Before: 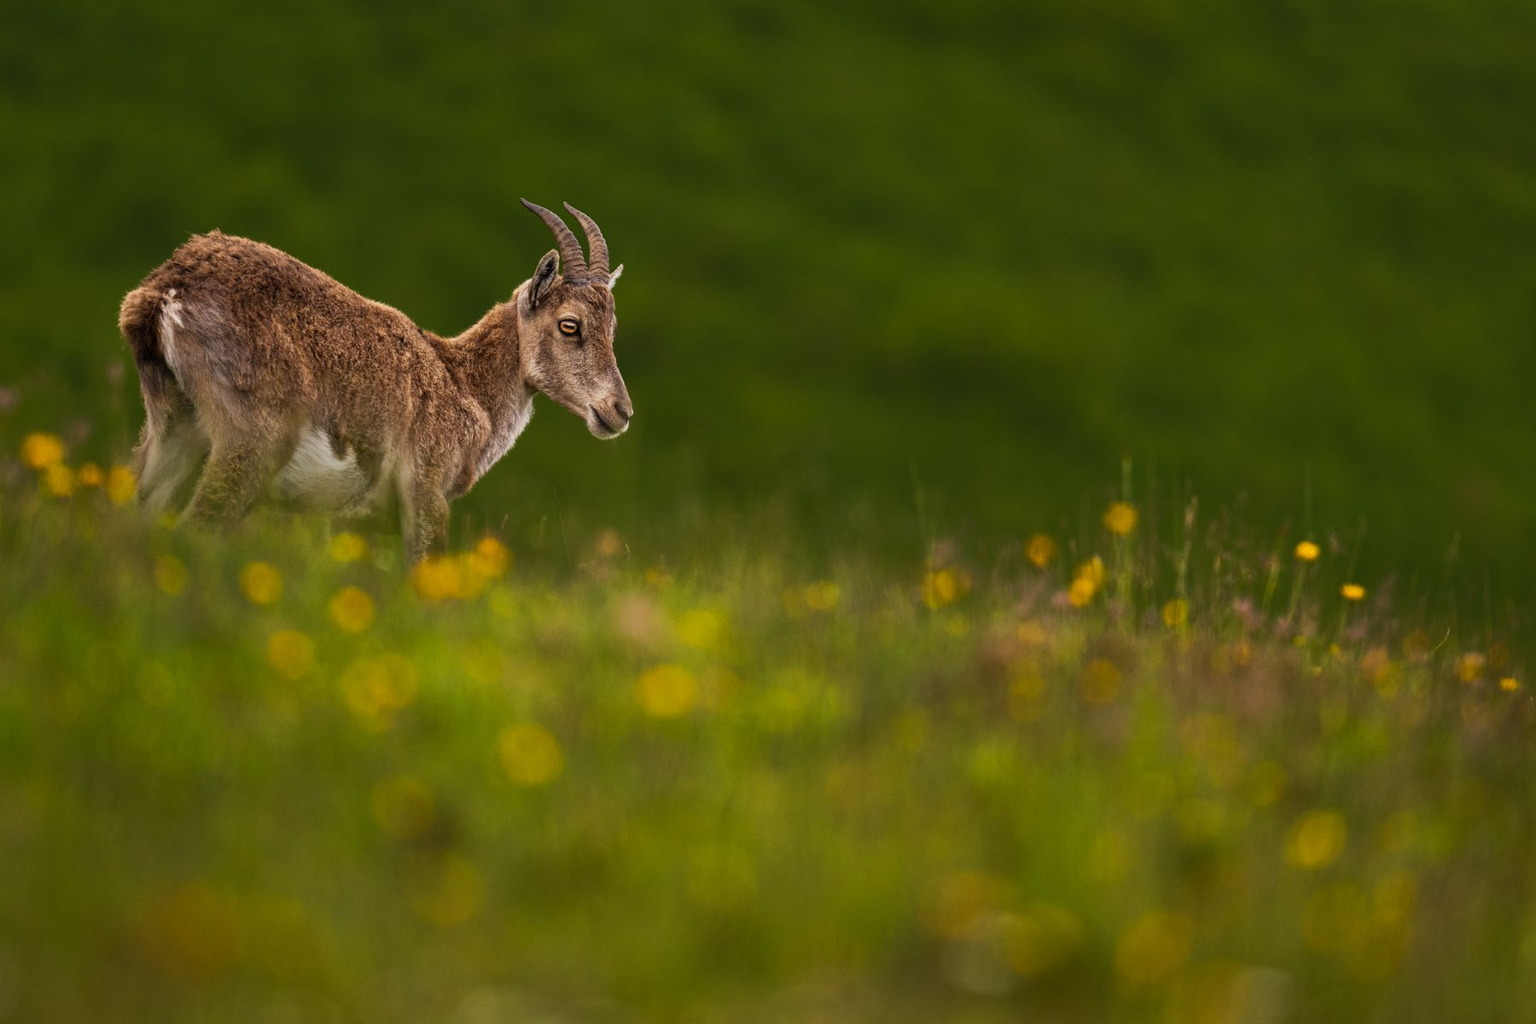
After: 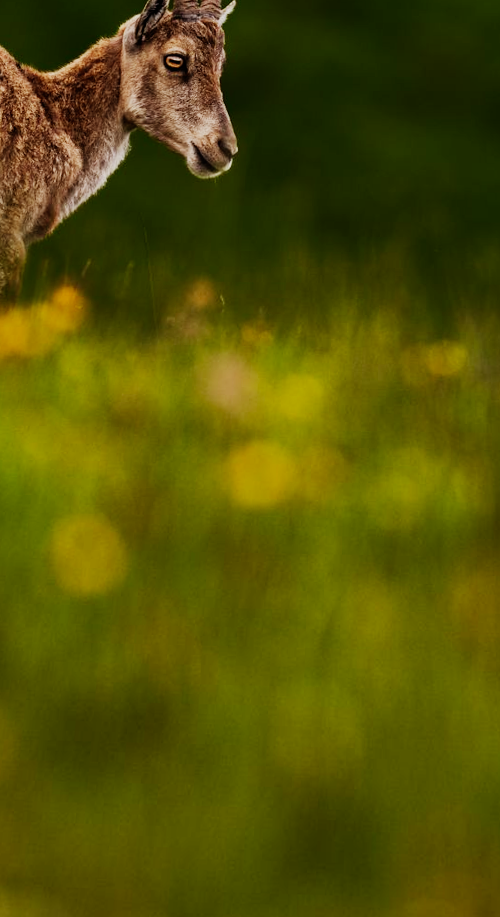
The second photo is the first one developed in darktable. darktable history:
sigmoid: contrast 1.8, skew -0.2, preserve hue 0%, red attenuation 0.1, red rotation 0.035, green attenuation 0.1, green rotation -0.017, blue attenuation 0.15, blue rotation -0.052, base primaries Rec2020
crop and rotate: left 21.77%, top 18.528%, right 44.676%, bottom 2.997%
rotate and perspective: rotation 0.72°, lens shift (vertical) -0.352, lens shift (horizontal) -0.051, crop left 0.152, crop right 0.859, crop top 0.019, crop bottom 0.964
